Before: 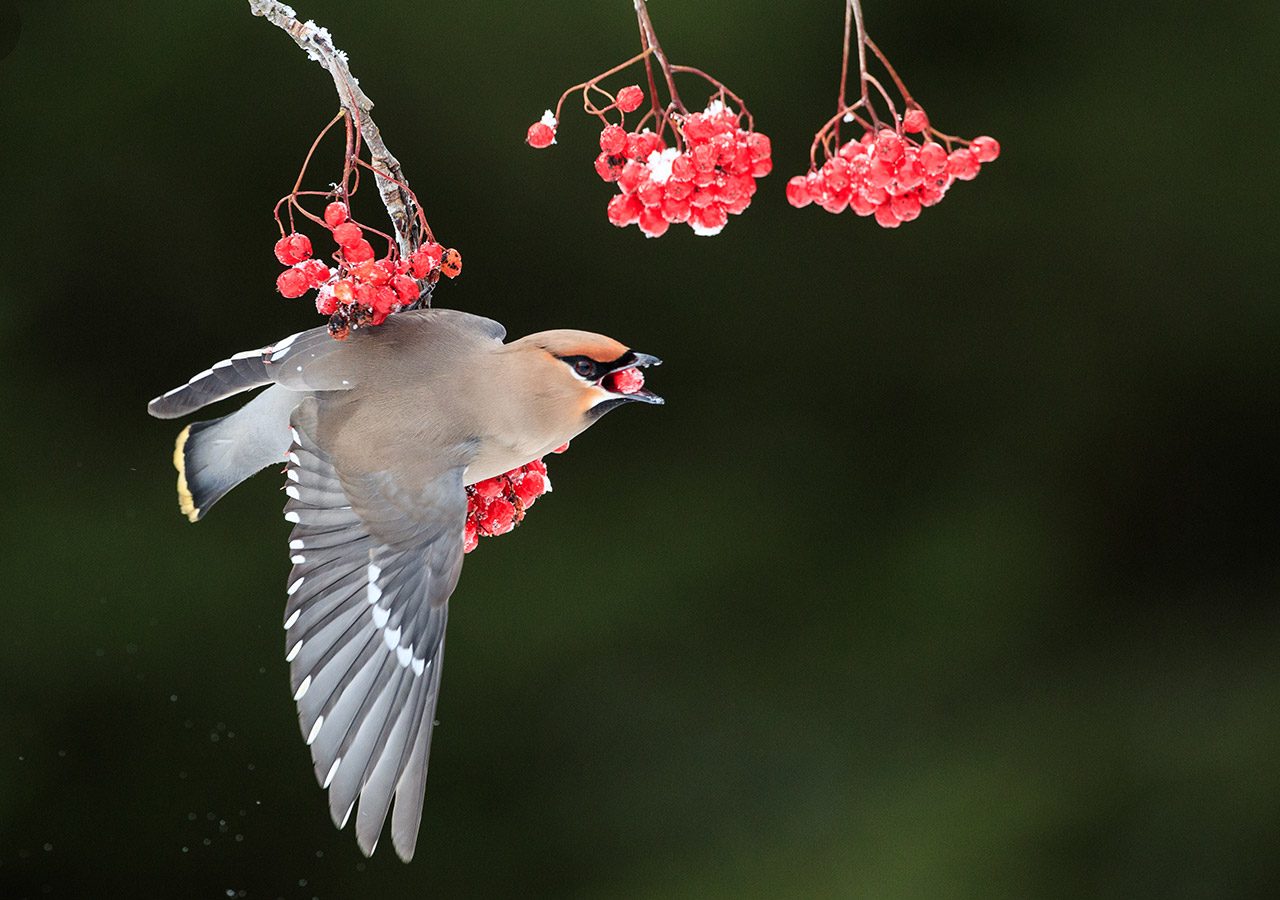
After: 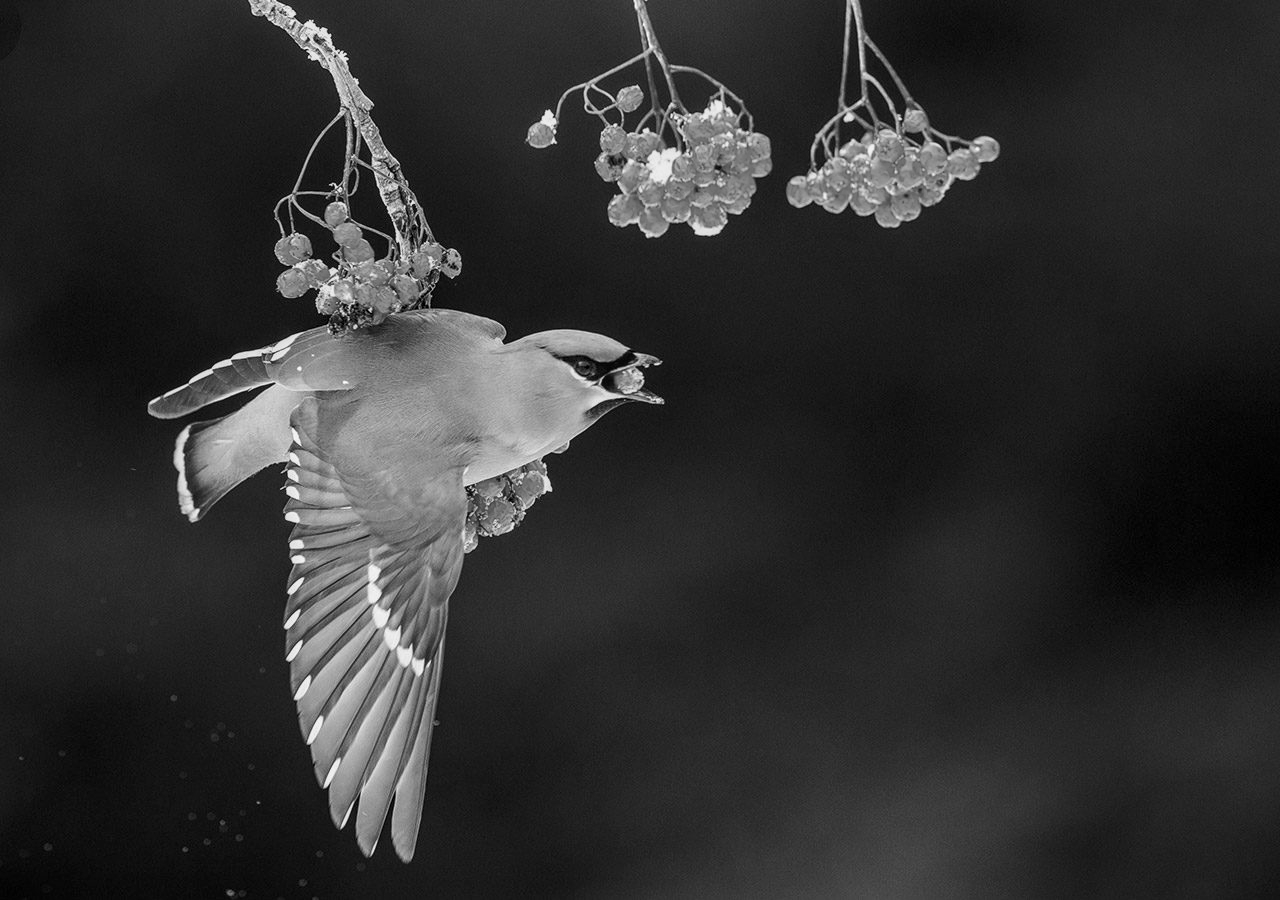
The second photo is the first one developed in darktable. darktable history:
monochrome: a -71.75, b 75.82
local contrast: on, module defaults
tone curve: curves: ch0 [(0, 0) (0.003, 0.003) (0.011, 0.01) (0.025, 0.023) (0.044, 0.041) (0.069, 0.064) (0.1, 0.092) (0.136, 0.125) (0.177, 0.163) (0.224, 0.207) (0.277, 0.255) (0.335, 0.309) (0.399, 0.375) (0.468, 0.459) (0.543, 0.548) (0.623, 0.629) (0.709, 0.716) (0.801, 0.808) (0.898, 0.911) (1, 1)], preserve colors none
